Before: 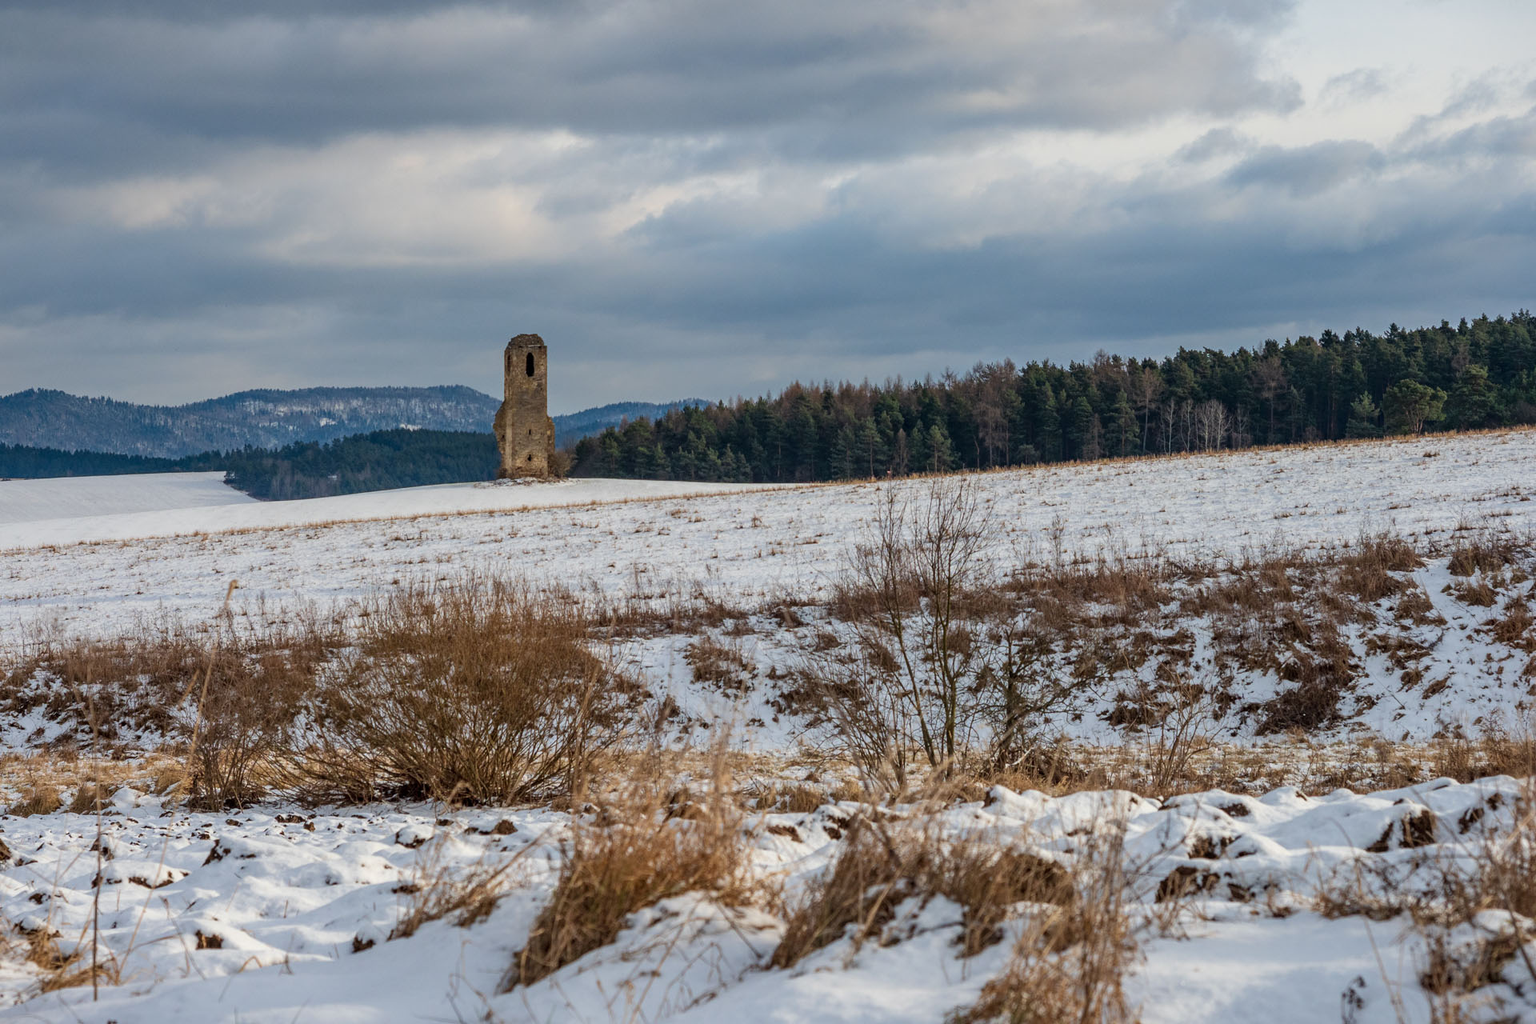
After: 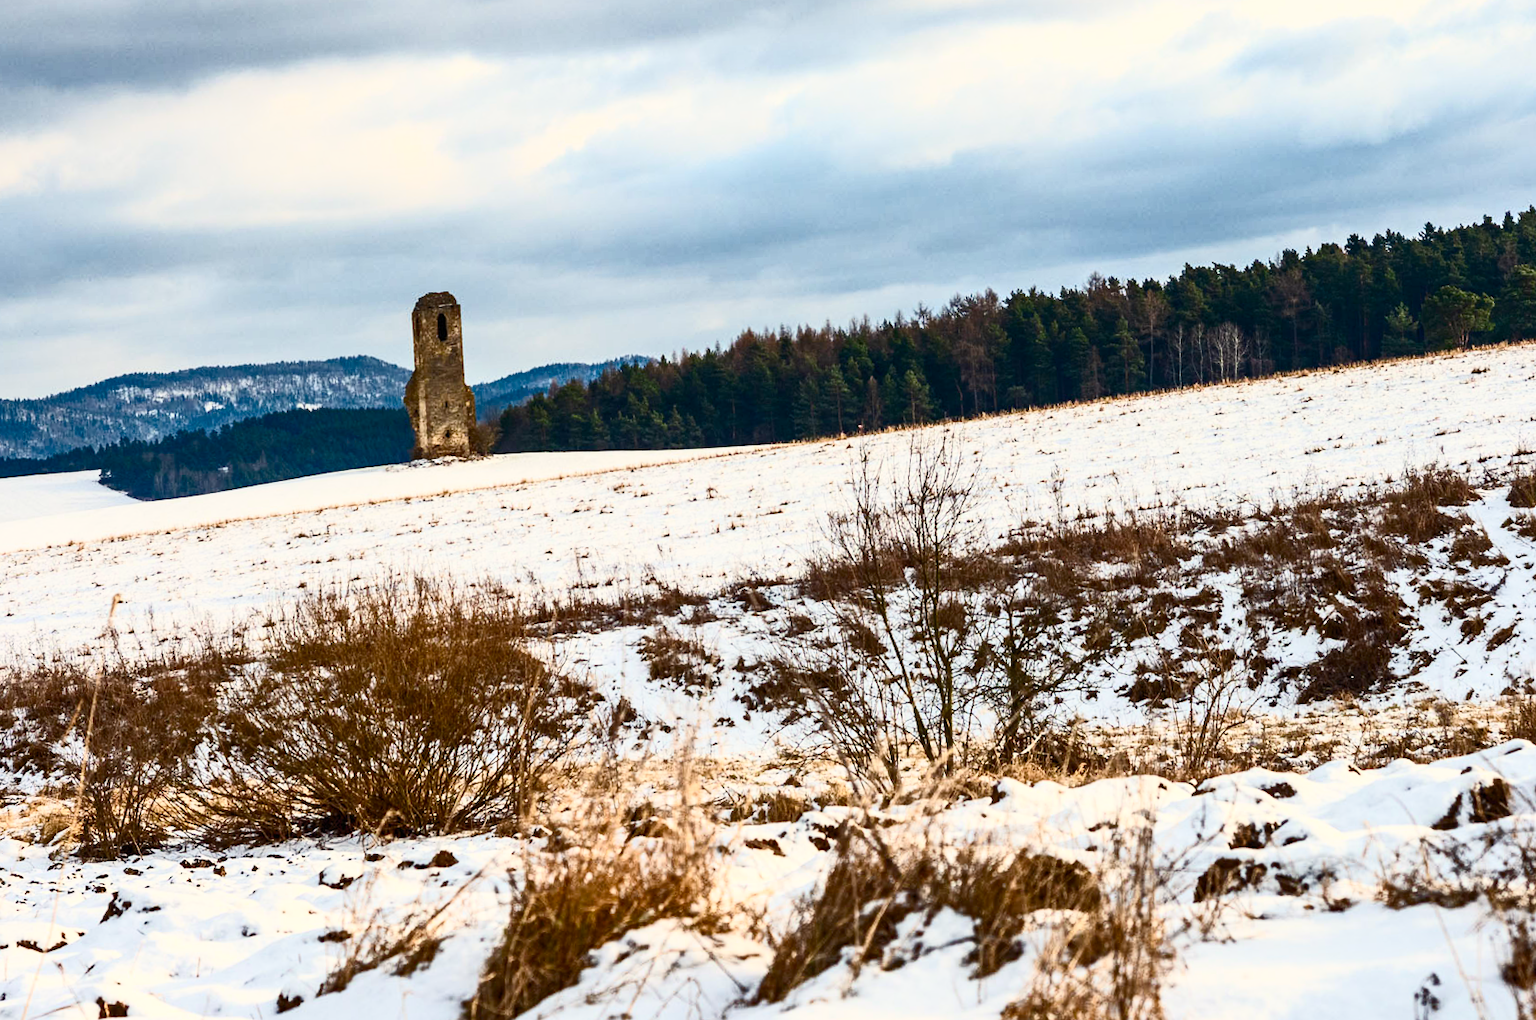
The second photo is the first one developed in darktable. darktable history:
color balance rgb: highlights gain › chroma 3.041%, highlights gain › hue 78.04°, perceptual saturation grading › global saturation 20%, perceptual saturation grading › highlights -48.964%, perceptual saturation grading › shadows 24.006%, perceptual brilliance grading › highlights 2.675%, global vibrance 19.6%
crop and rotate: angle 3.32°, left 5.452%, top 5.673%
contrast brightness saturation: contrast 0.619, brightness 0.323, saturation 0.142
